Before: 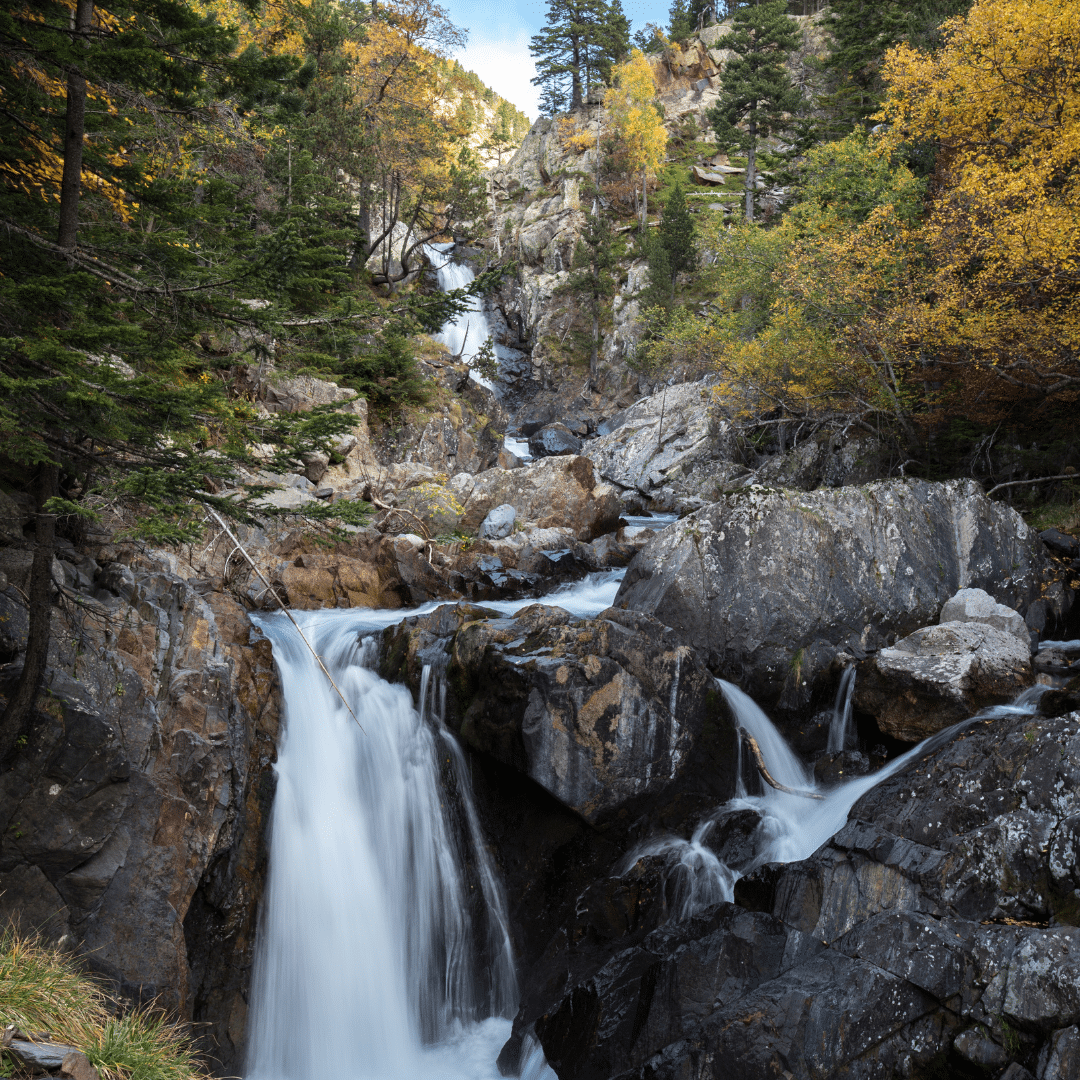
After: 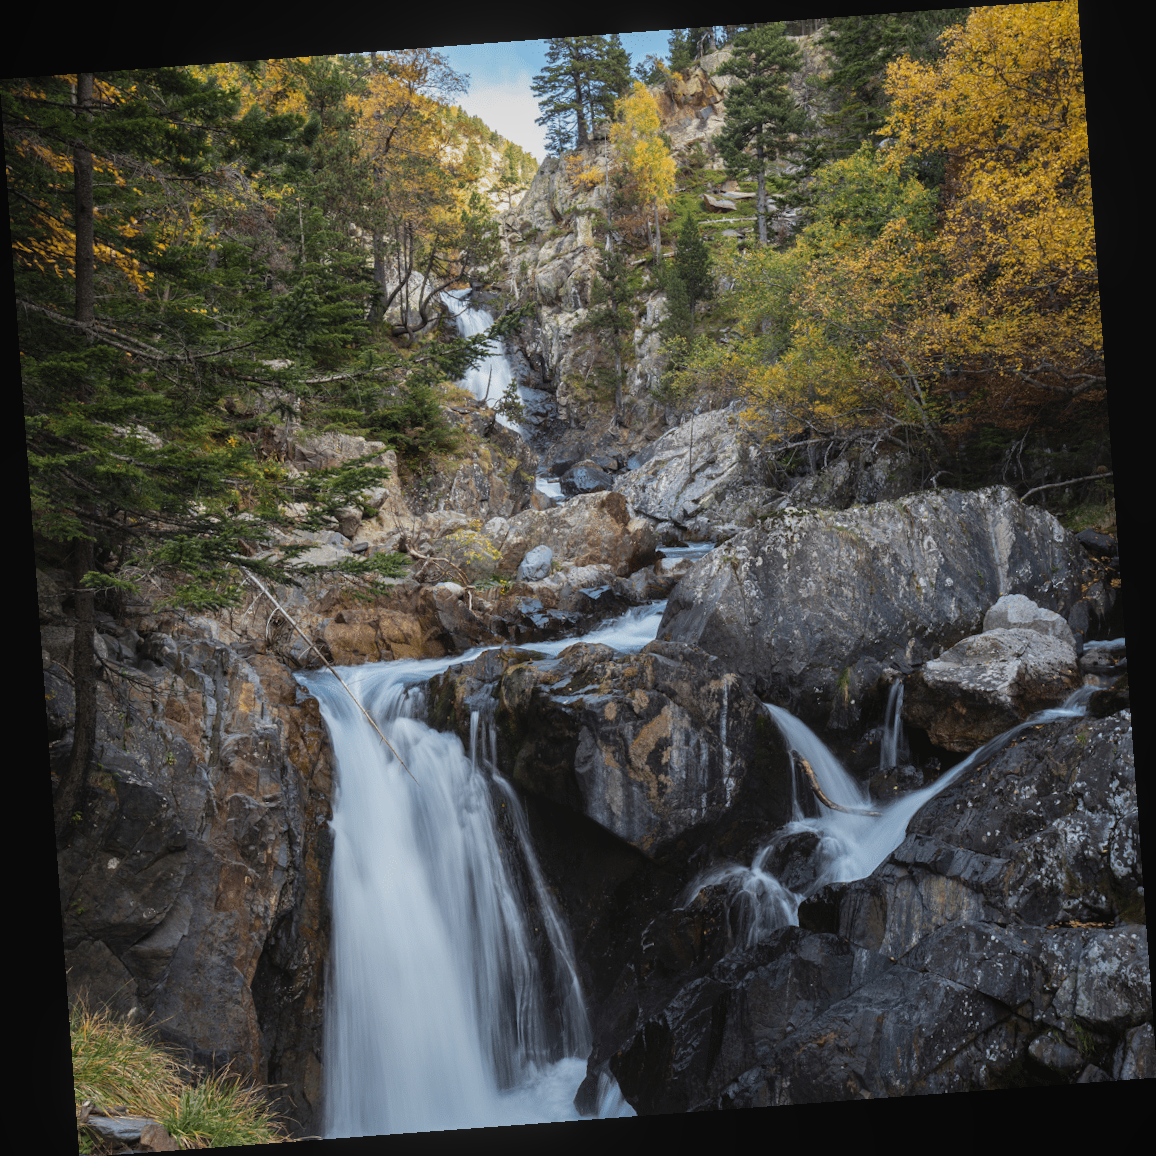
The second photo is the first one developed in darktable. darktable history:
local contrast: highlights 48%, shadows 0%, detail 100%
rotate and perspective: rotation -4.25°, automatic cropping off
